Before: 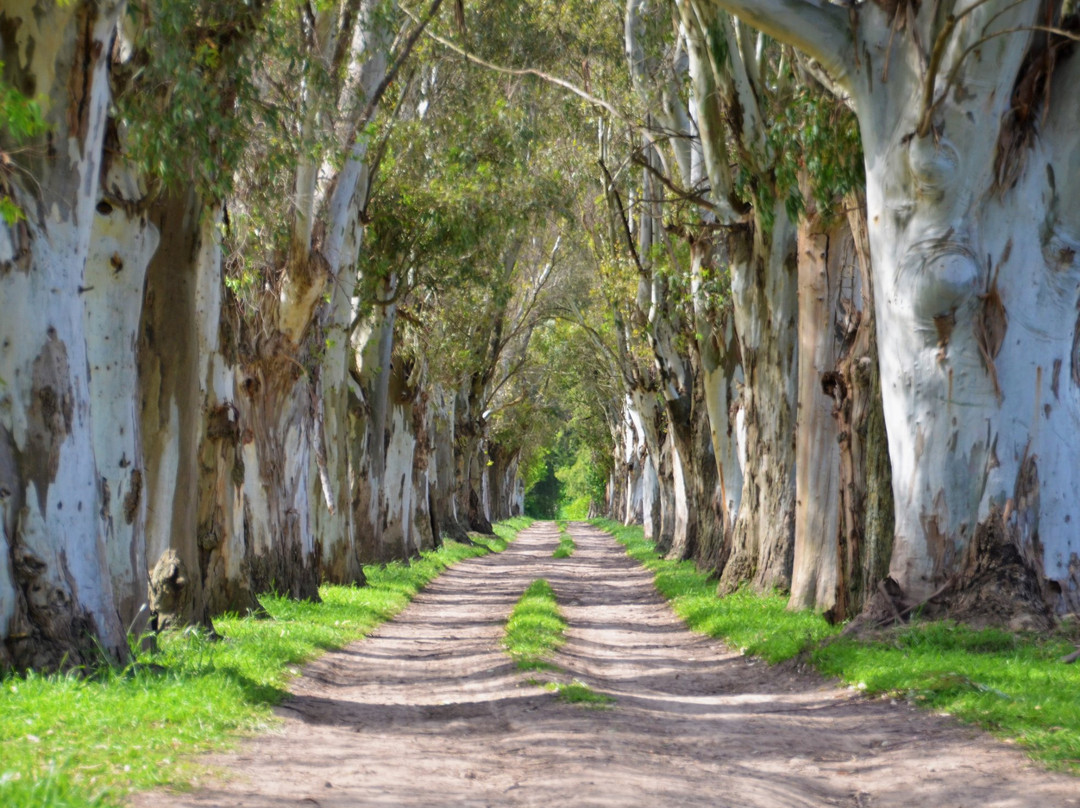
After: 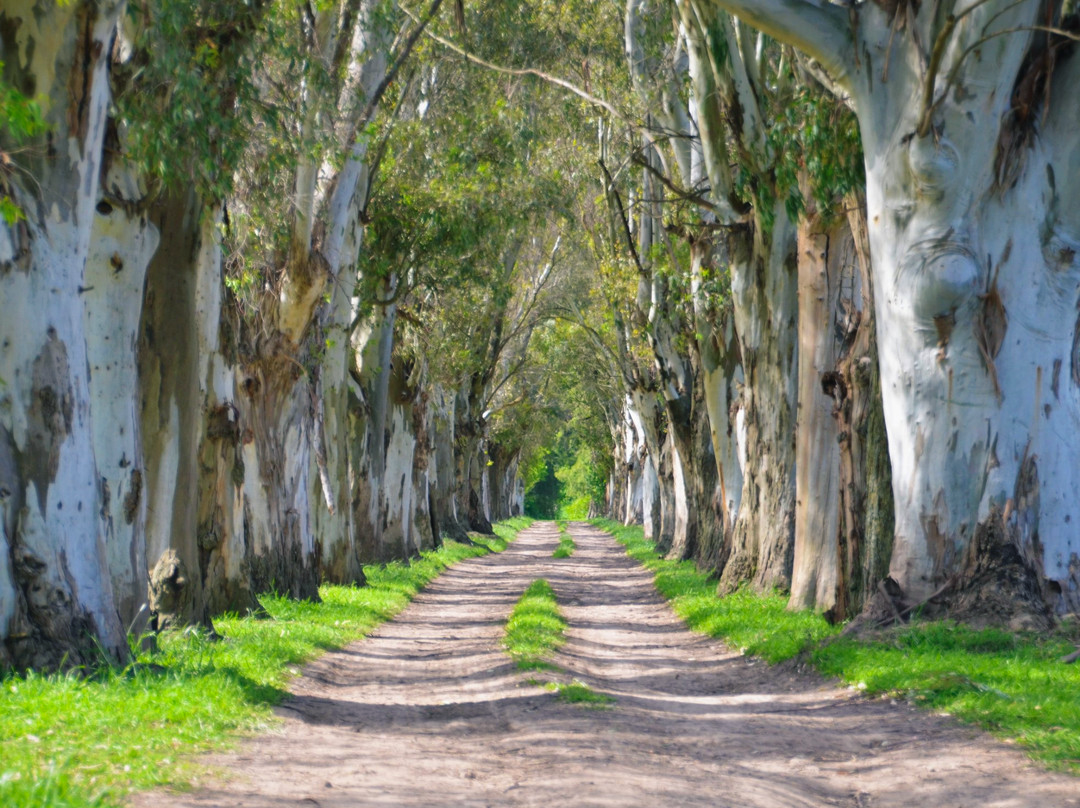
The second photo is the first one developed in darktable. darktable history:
color balance rgb: shadows lift › chroma 5.343%, shadows lift › hue 238.15°, global offset › luminance 0.266%, perceptual saturation grading › global saturation 8.706%
